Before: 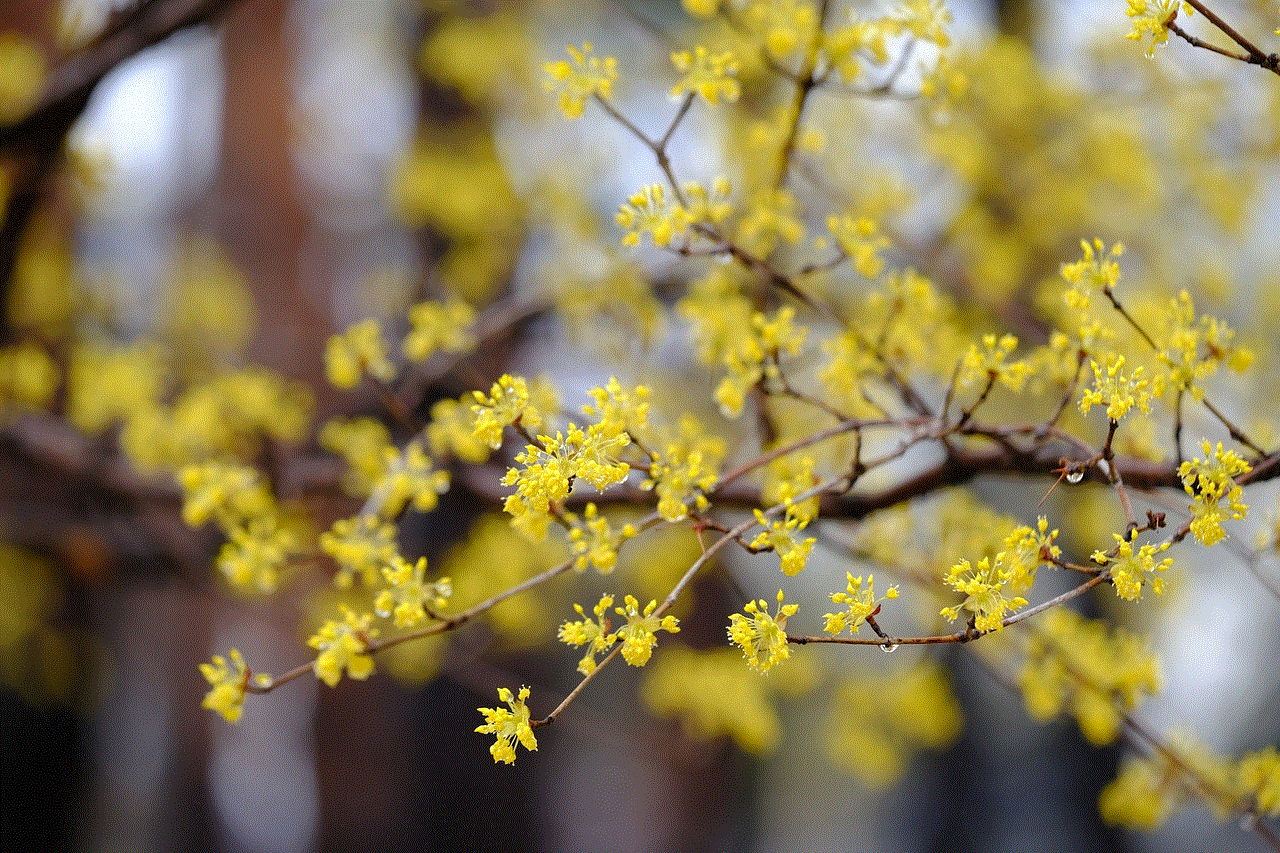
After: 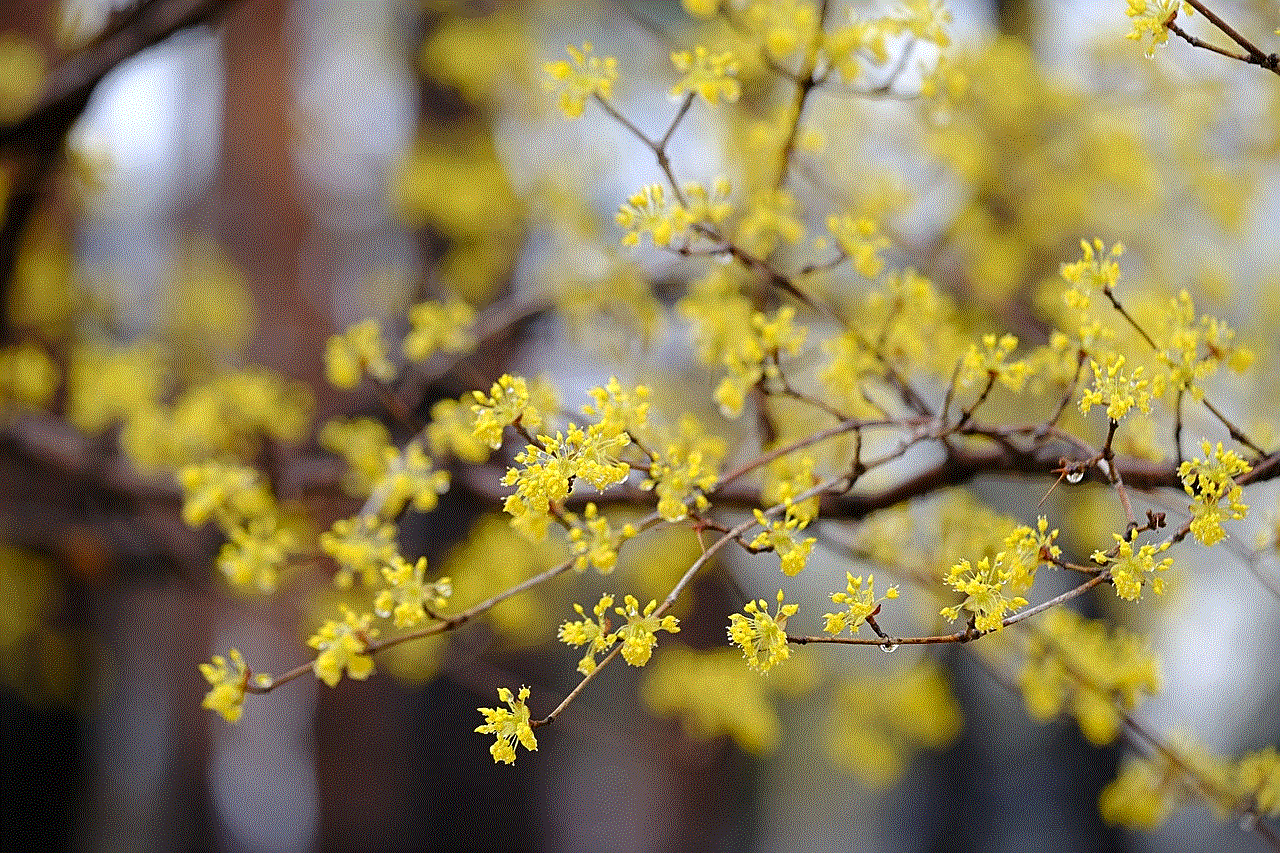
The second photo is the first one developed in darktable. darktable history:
vignetting: fall-off start 99.98%, dithering 8-bit output
shadows and highlights: shadows -23.47, highlights 45.56, soften with gaussian
sharpen: on, module defaults
